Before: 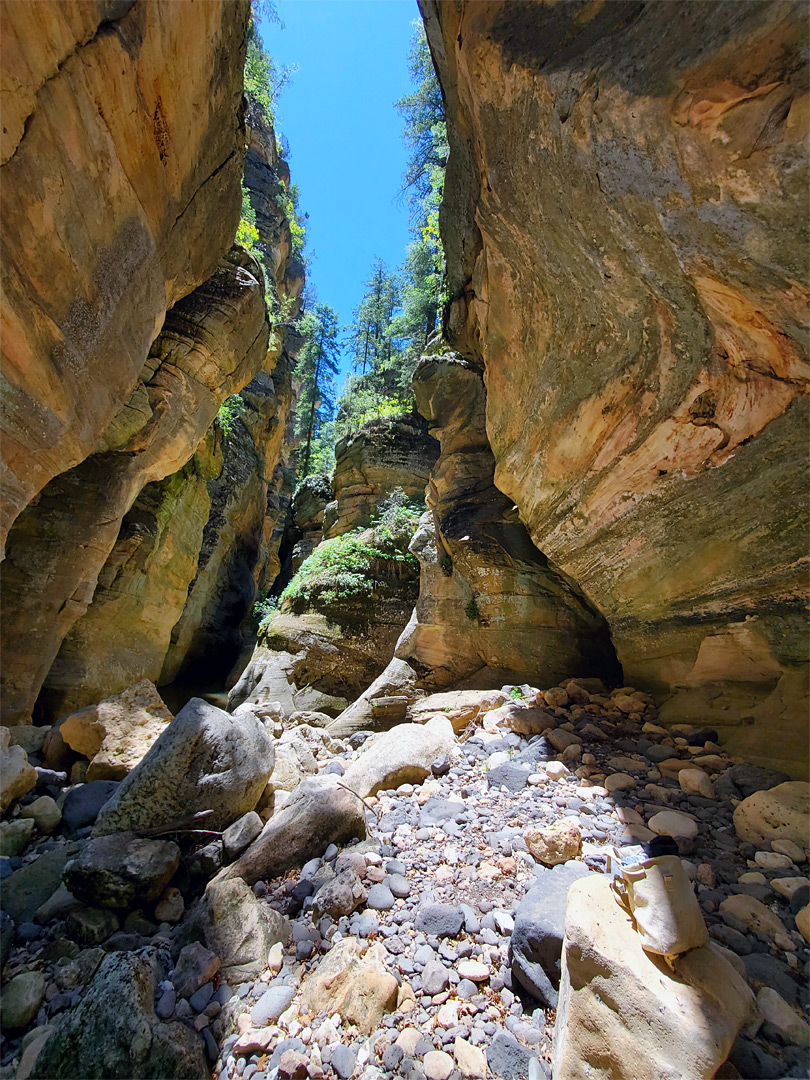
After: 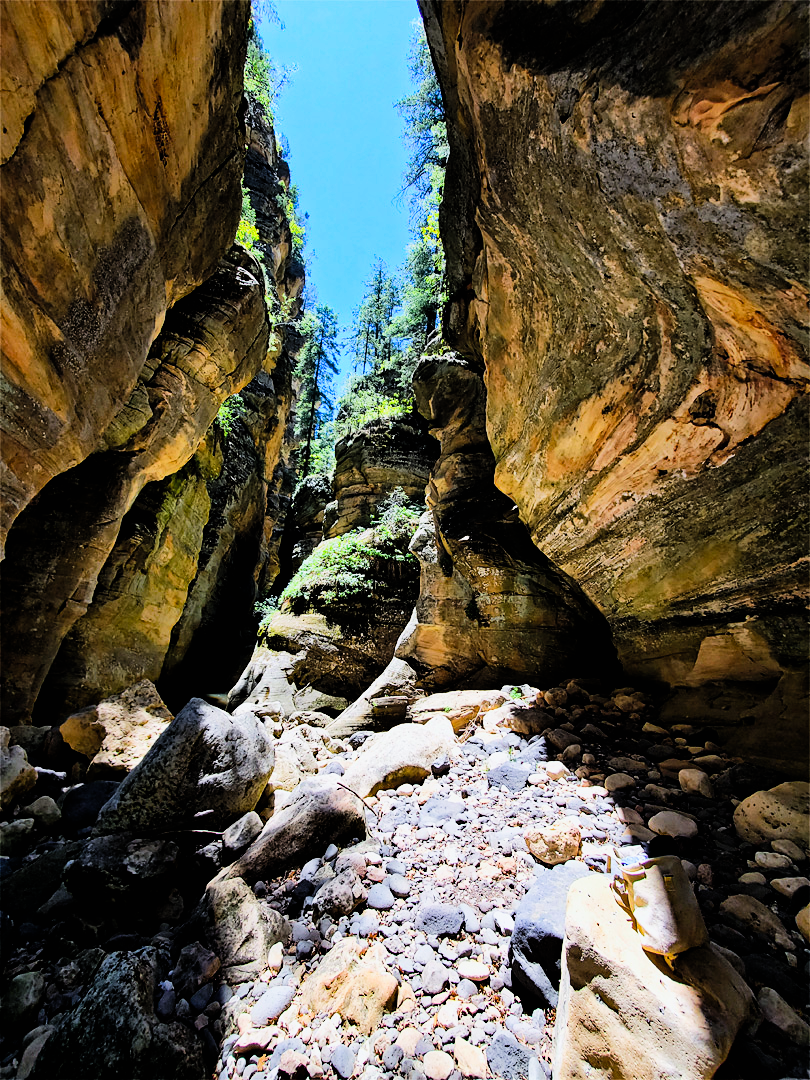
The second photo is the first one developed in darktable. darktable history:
filmic rgb: black relative exposure -5 EV, hardness 2.88, contrast 1.3, highlights saturation mix -30%
contrast brightness saturation: contrast 0.07, brightness 0.08, saturation 0.18
haze removal: strength 0.5, distance 0.43, compatibility mode true, adaptive false
tone equalizer: -8 EV -0.75 EV, -7 EV -0.7 EV, -6 EV -0.6 EV, -5 EV -0.4 EV, -3 EV 0.4 EV, -2 EV 0.6 EV, -1 EV 0.7 EV, +0 EV 0.75 EV, edges refinement/feathering 500, mask exposure compensation -1.57 EV, preserve details no
